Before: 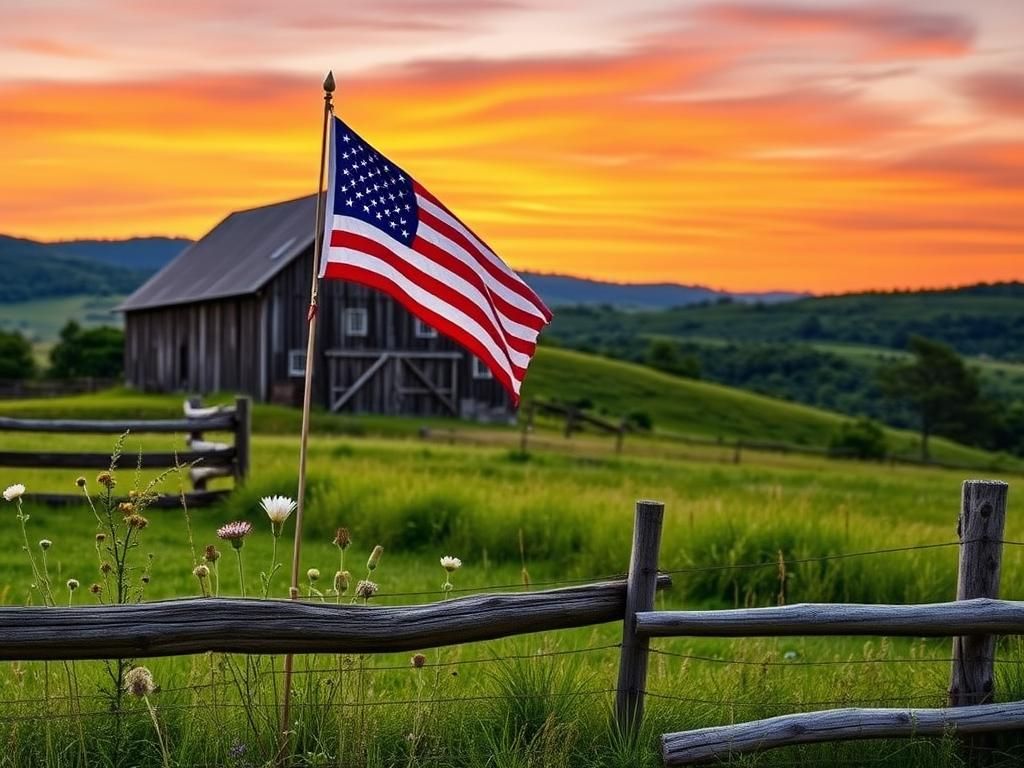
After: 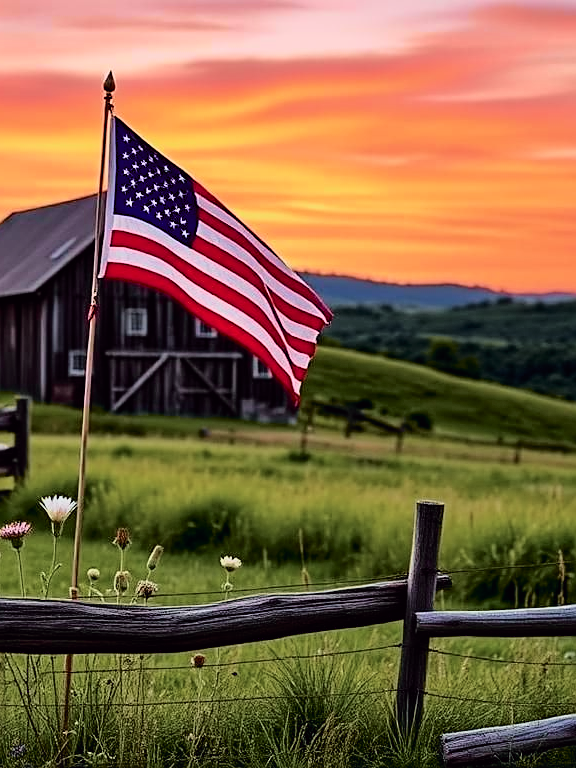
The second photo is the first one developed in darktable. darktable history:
filmic rgb: black relative exposure -7.65 EV, white relative exposure 4.56 EV, hardness 3.61, color science v6 (2022)
tone curve: curves: ch0 [(0, 0) (0.105, 0.068) (0.195, 0.162) (0.283, 0.283) (0.384, 0.404) (0.485, 0.531) (0.638, 0.681) (0.795, 0.879) (1, 0.977)]; ch1 [(0, 0) (0.161, 0.092) (0.35, 0.33) (0.379, 0.401) (0.456, 0.469) (0.498, 0.506) (0.521, 0.549) (0.58, 0.624) (0.635, 0.671) (1, 1)]; ch2 [(0, 0) (0.371, 0.362) (0.437, 0.437) (0.483, 0.484) (0.53, 0.515) (0.56, 0.58) (0.622, 0.606) (1, 1)], color space Lab, independent channels, preserve colors none
crop: left 21.496%, right 22.254%
sharpen: on, module defaults
